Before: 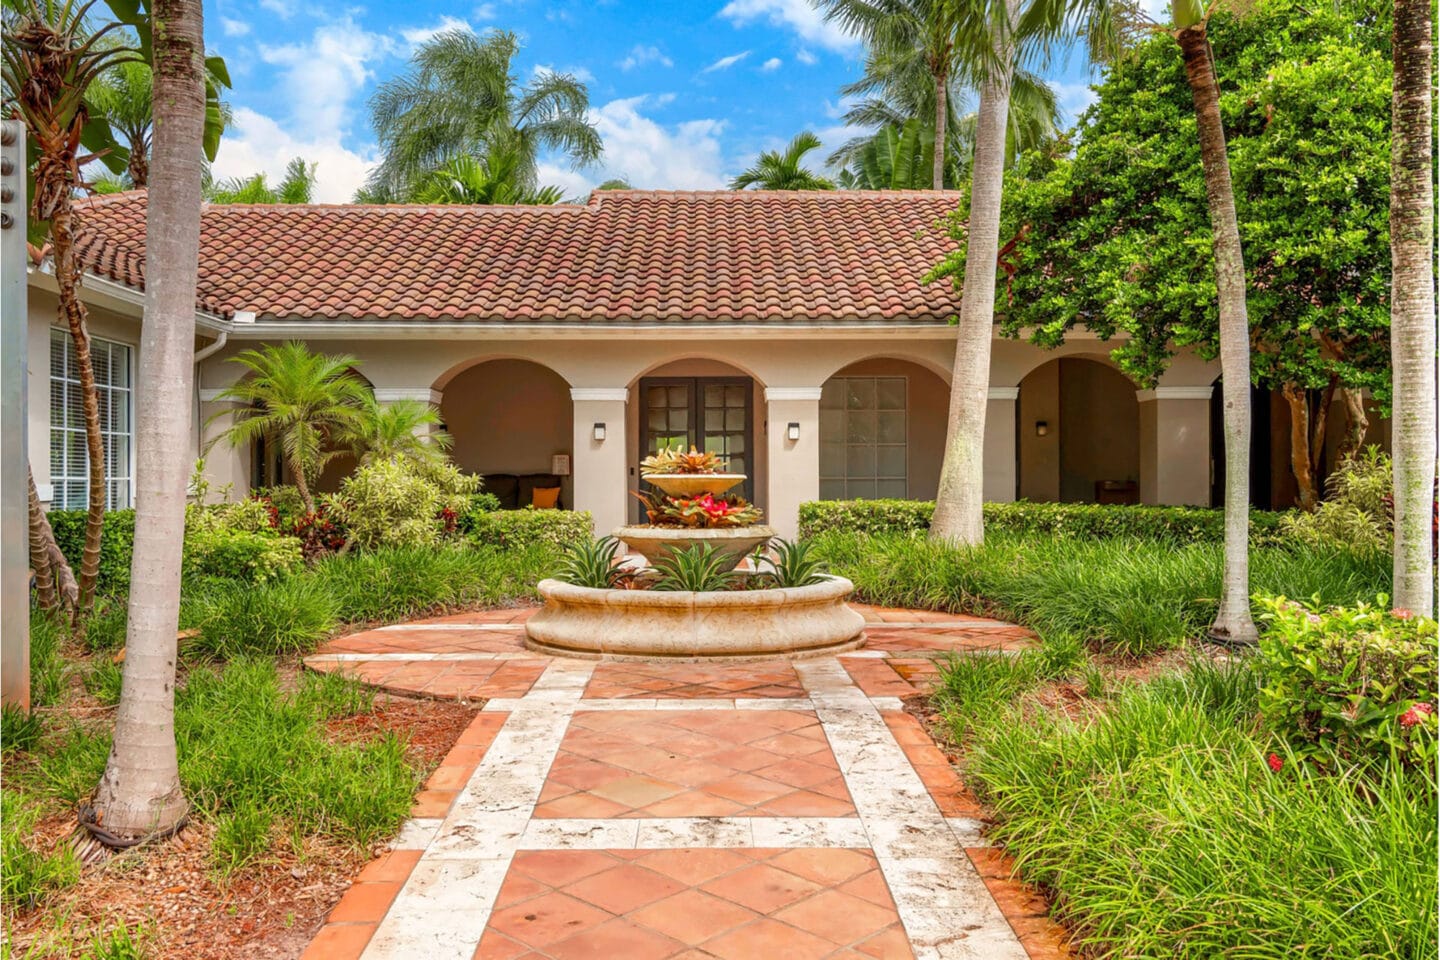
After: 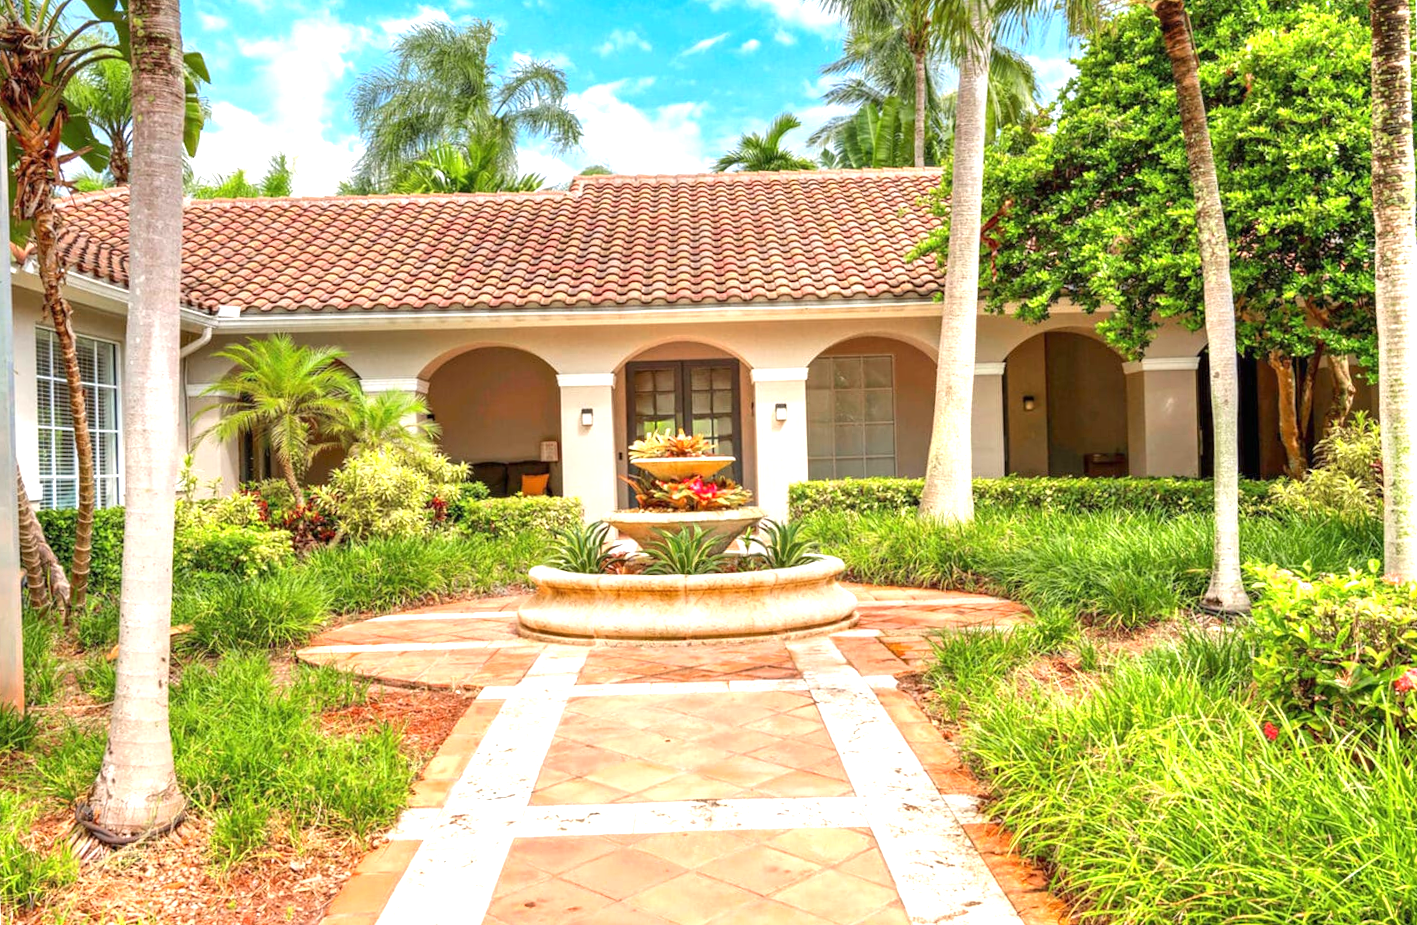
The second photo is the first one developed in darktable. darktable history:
rotate and perspective: rotation -1.42°, crop left 0.016, crop right 0.984, crop top 0.035, crop bottom 0.965
exposure: black level correction 0, exposure 1 EV, compensate exposure bias true, compensate highlight preservation false
